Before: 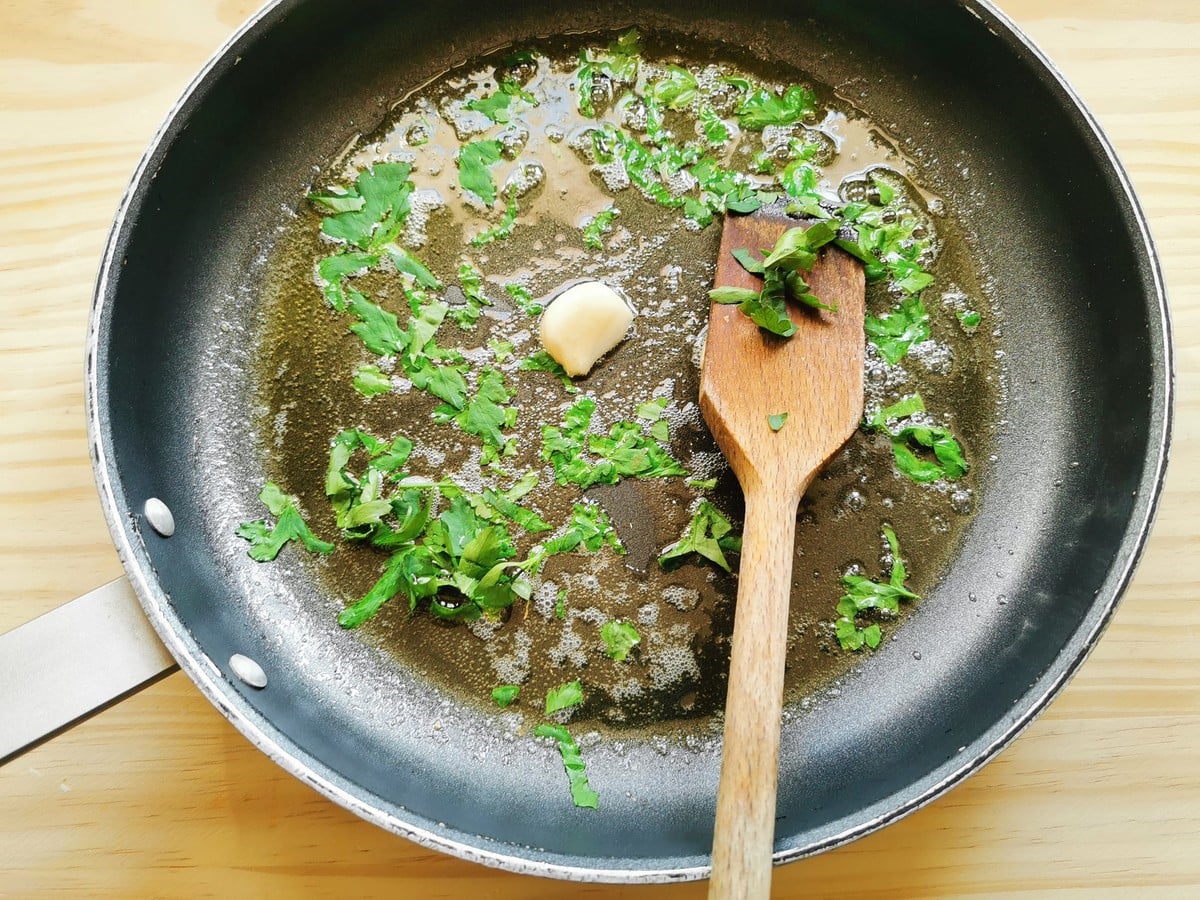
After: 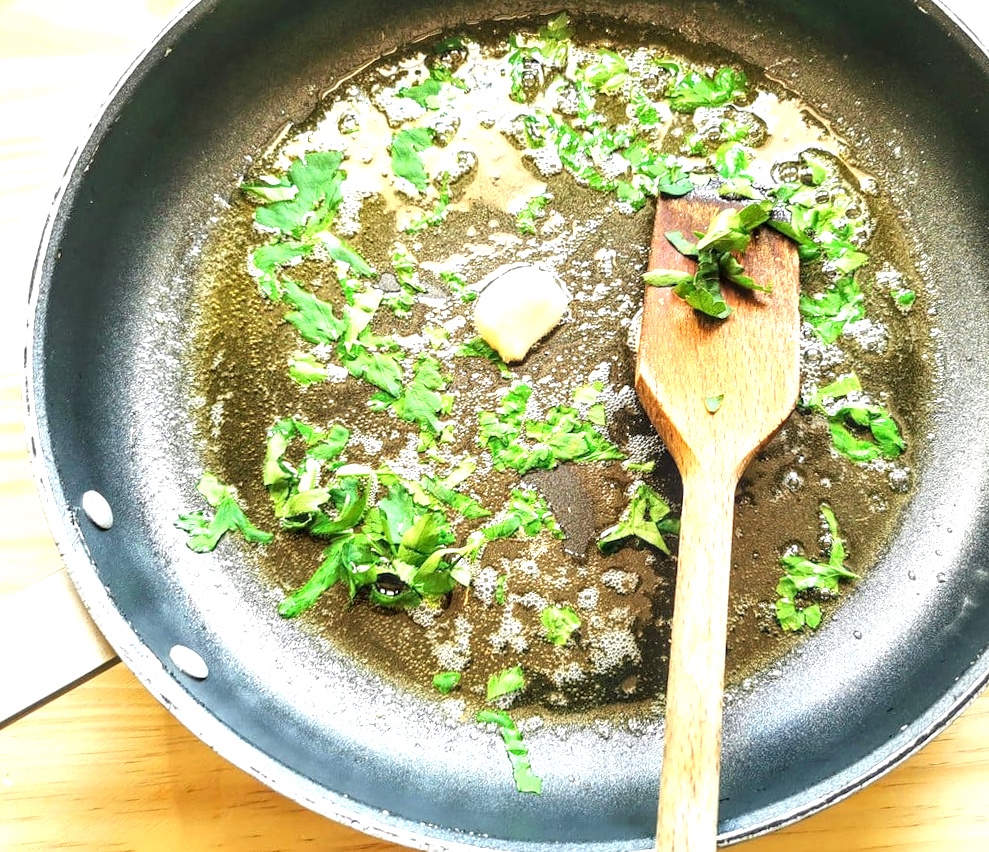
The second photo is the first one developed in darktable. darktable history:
exposure: exposure 0.935 EV, compensate highlight preservation false
local contrast: highlights 61%, detail 143%, midtone range 0.428
crop and rotate: angle 1°, left 4.281%, top 0.642%, right 11.383%, bottom 2.486%
white balance: emerald 1
